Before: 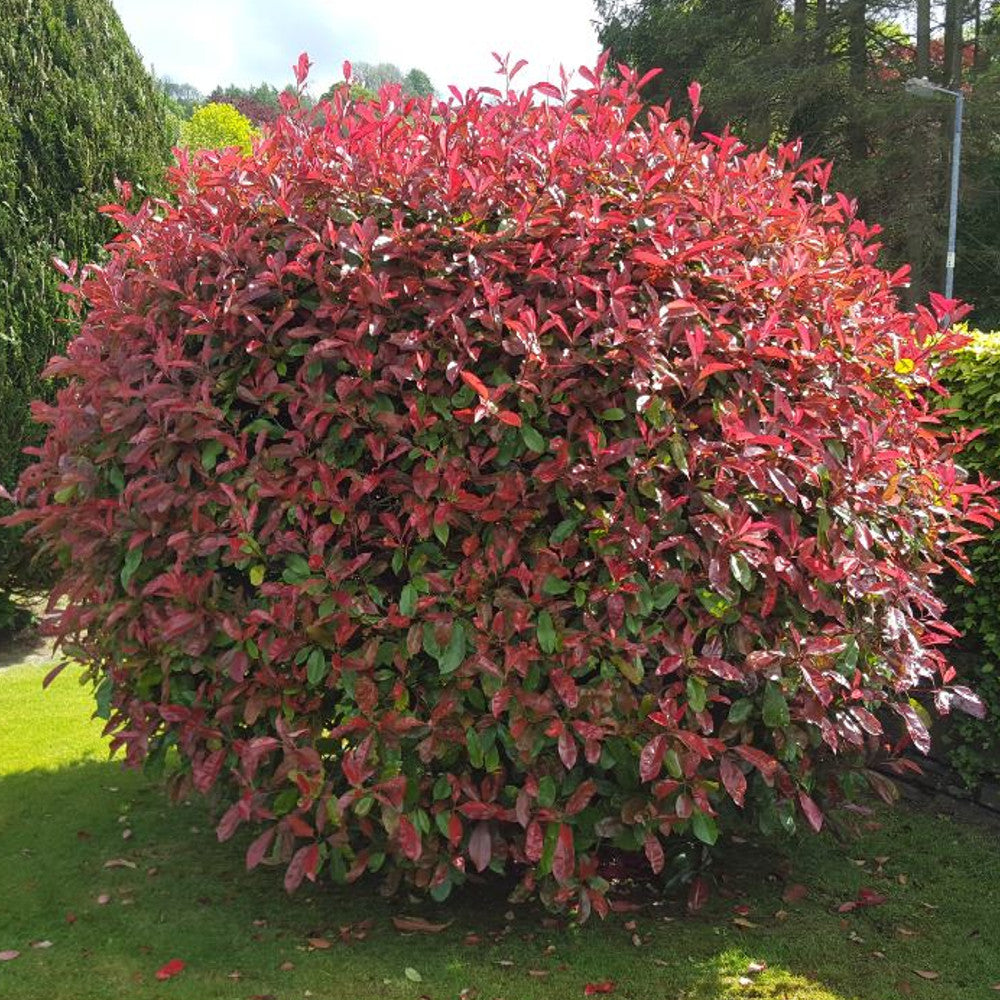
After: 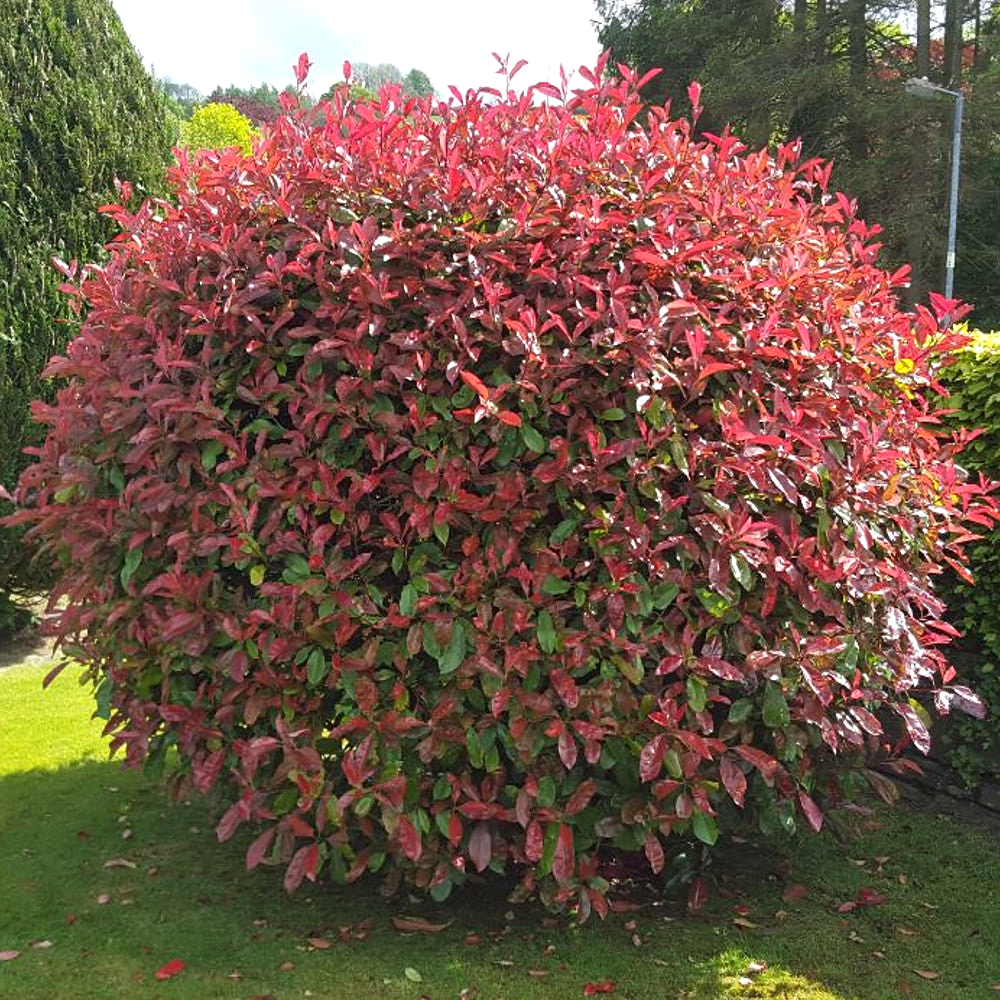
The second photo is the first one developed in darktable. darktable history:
exposure: exposure 0.2 EV, compensate highlight preservation false
sharpen: amount 0.2
